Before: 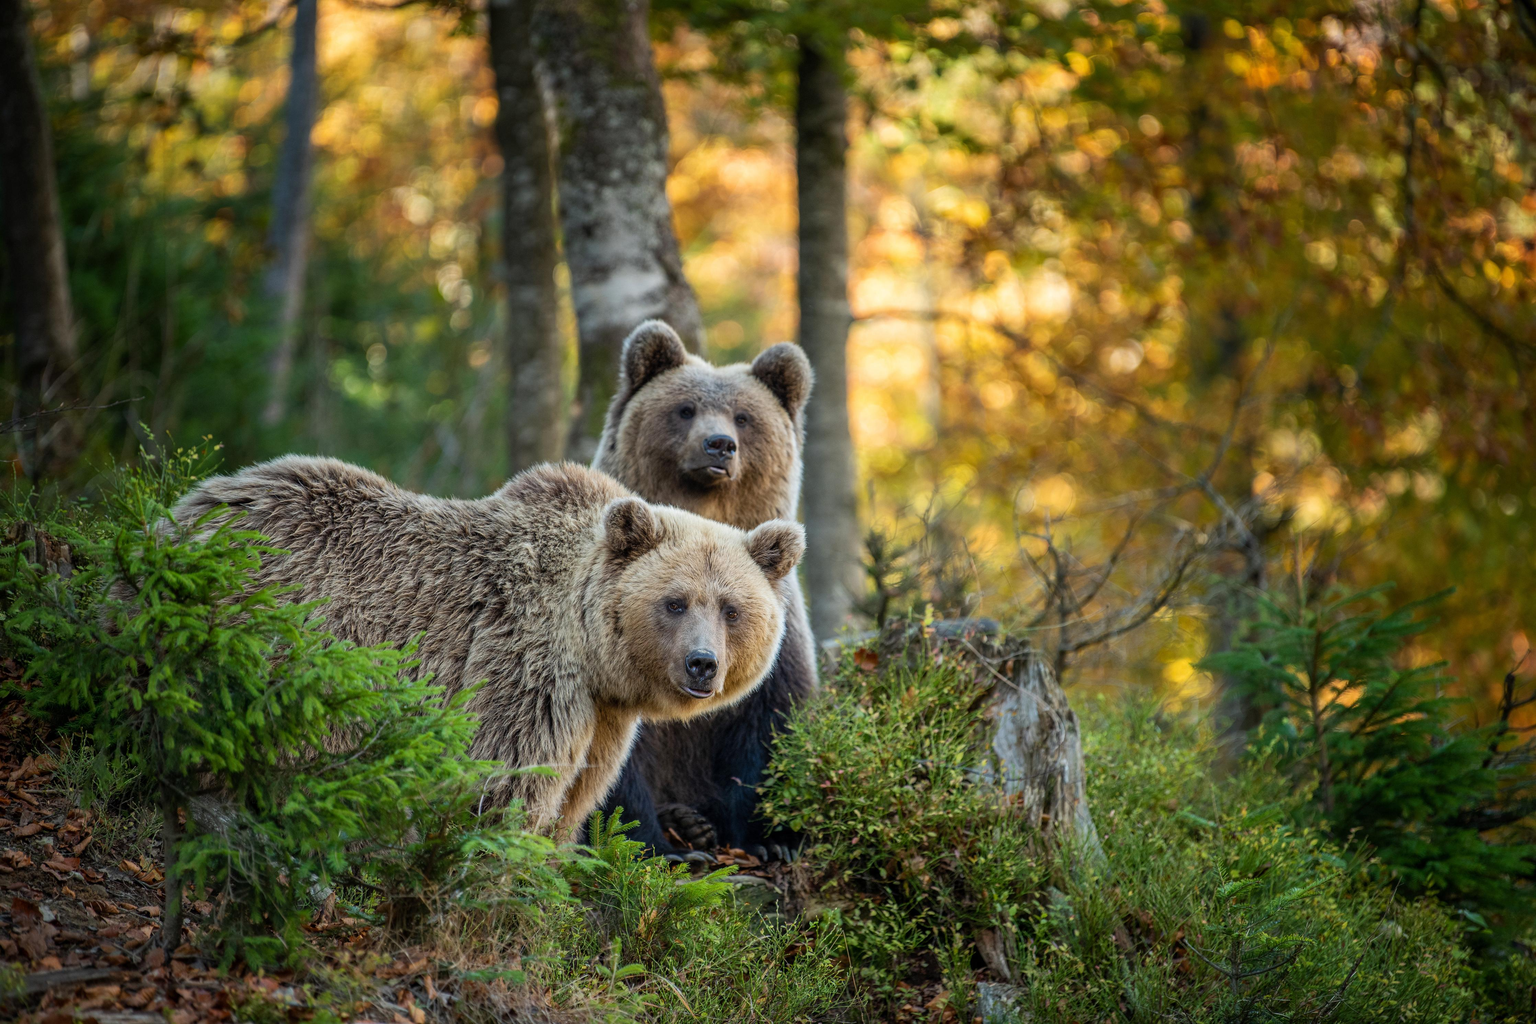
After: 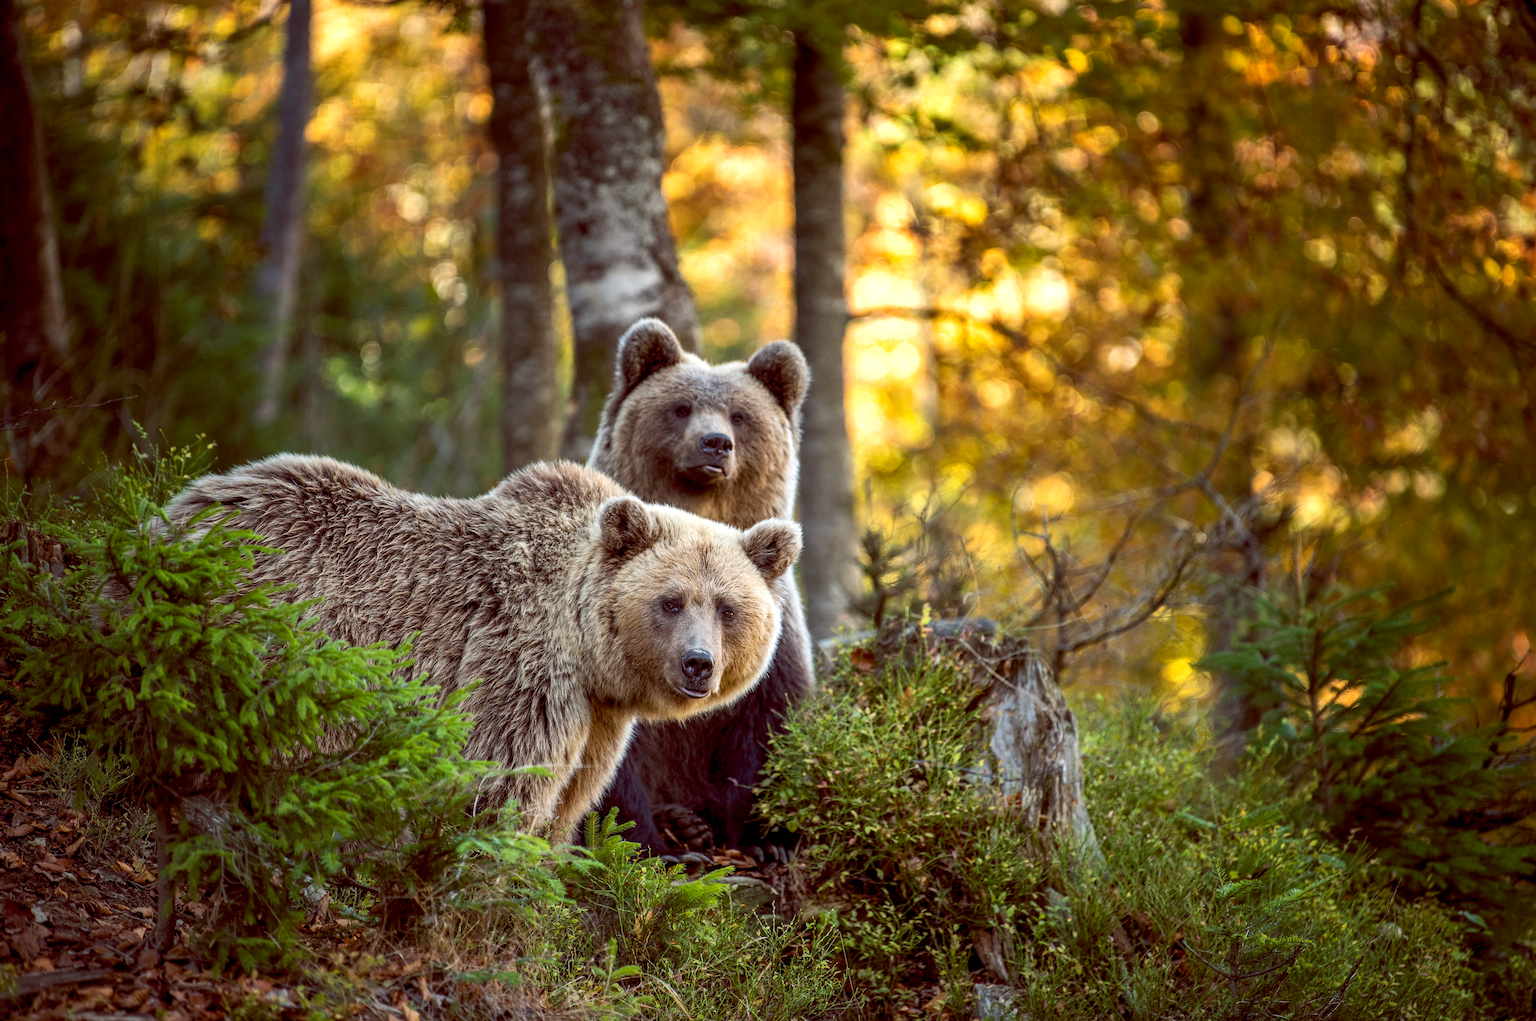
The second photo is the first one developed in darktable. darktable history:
color correction: highlights a* -0.173, highlights b* -0.115
color balance rgb: global offset › luminance -0.18%, global offset › chroma 0.268%, perceptual saturation grading › global saturation 0.737%, perceptual brilliance grading › highlights 10.709%, perceptual brilliance grading › shadows -11.213%
crop and rotate: left 0.537%, top 0.406%, bottom 0.377%
shadows and highlights: shadows 11.78, white point adjustment 1.33, soften with gaussian
